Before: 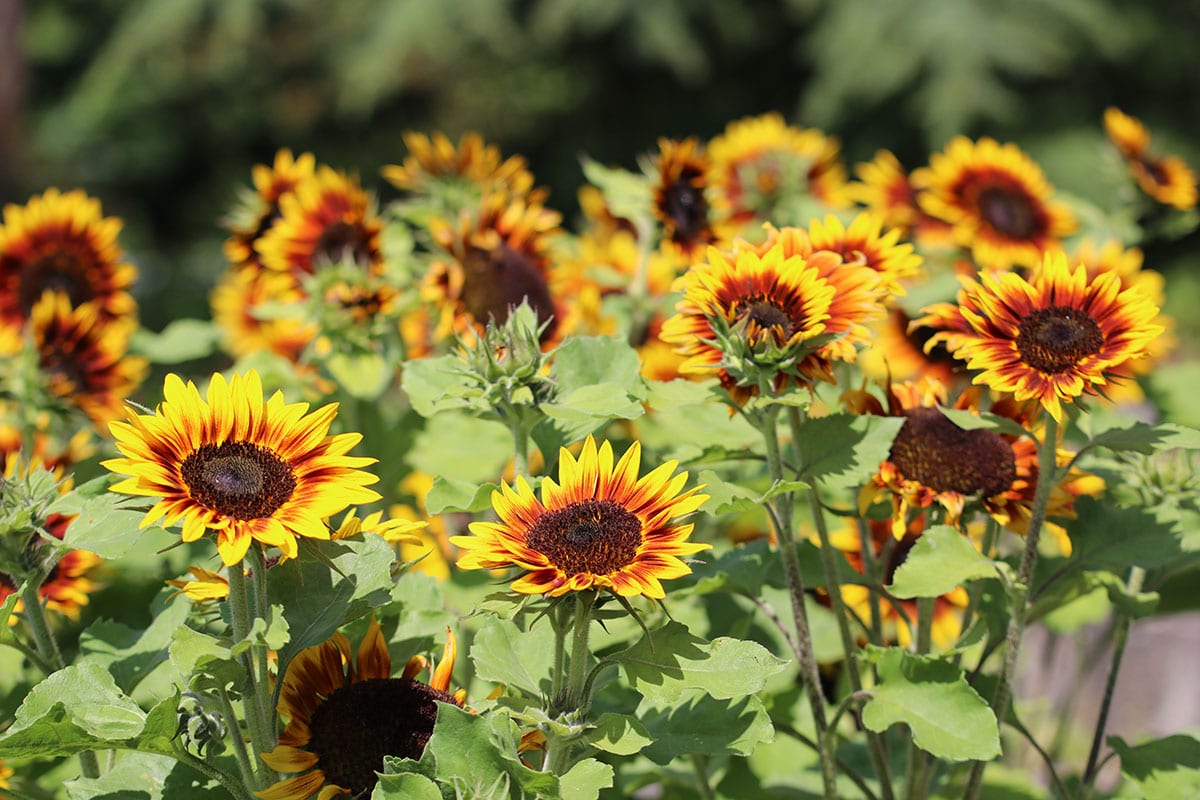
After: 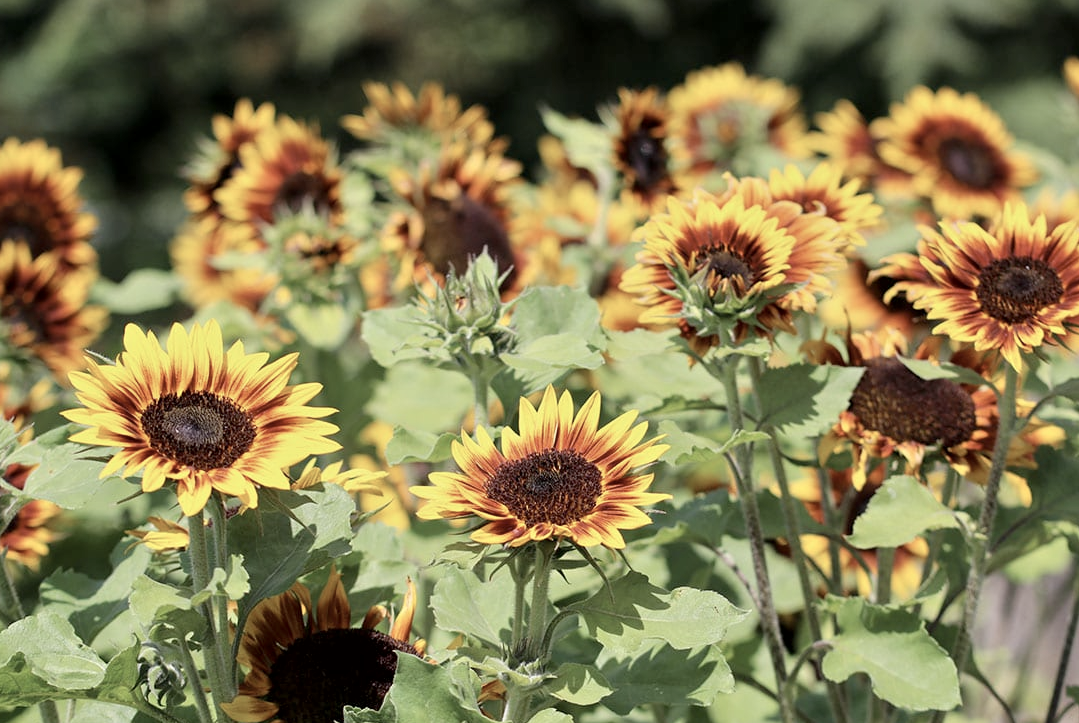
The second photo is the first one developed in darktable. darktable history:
crop: left 3.36%, top 6.367%, right 6.669%, bottom 3.186%
exposure: black level correction 0.003, exposure 0.388 EV, compensate highlight preservation false
contrast brightness saturation: contrast 0.098, saturation -0.366
tone equalizer: -8 EV -0.002 EV, -7 EV 0.003 EV, -6 EV -0.014 EV, -5 EV 0.01 EV, -4 EV -0.023 EV, -3 EV 0.037 EV, -2 EV -0.08 EV, -1 EV -0.277 EV, +0 EV -0.56 EV, luminance estimator HSV value / RGB max
